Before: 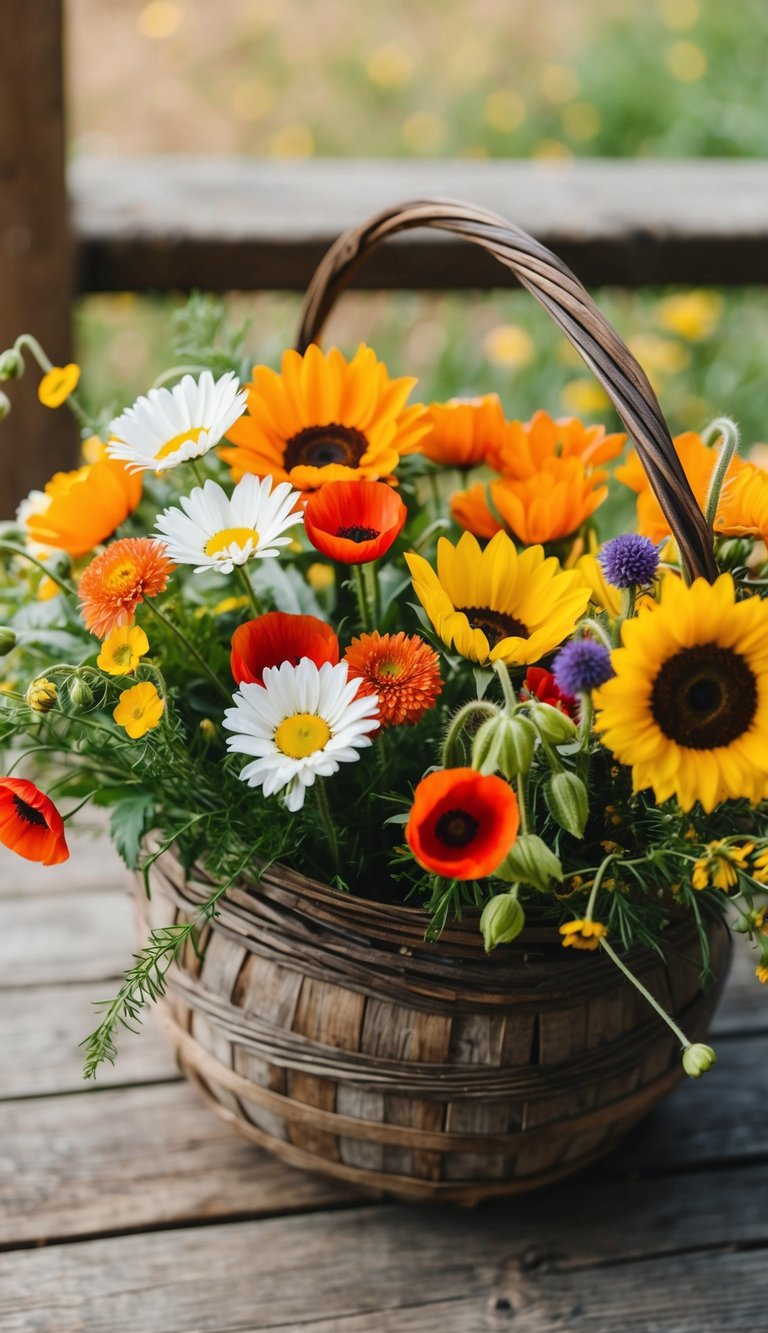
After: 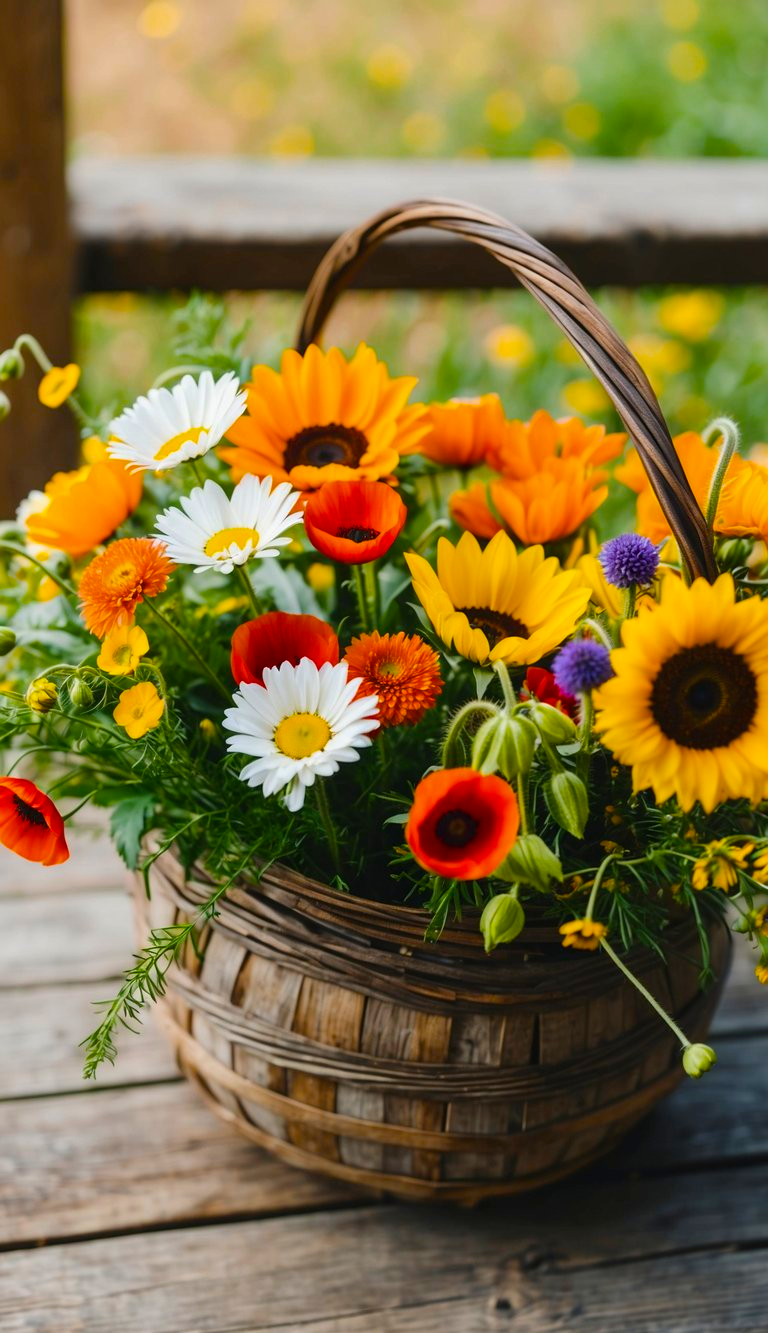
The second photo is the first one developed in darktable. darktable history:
exposure: compensate highlight preservation false
color balance rgb: linear chroma grading › global chroma 15%, perceptual saturation grading › global saturation 30%
